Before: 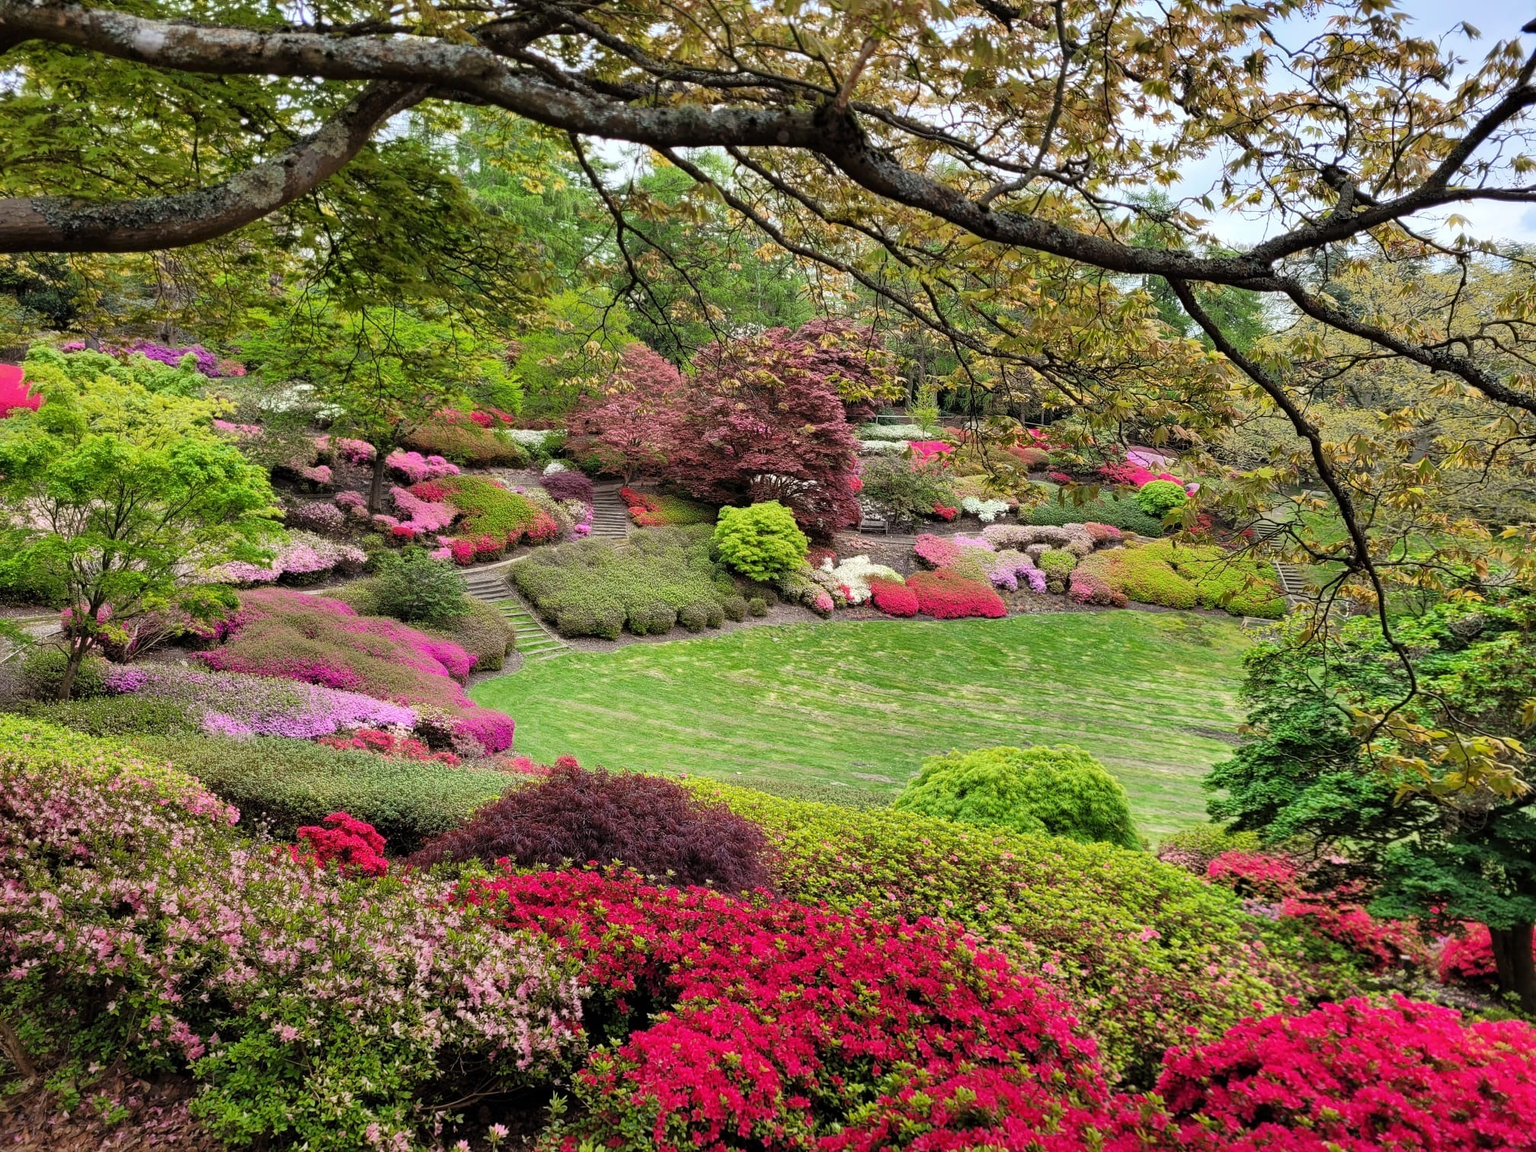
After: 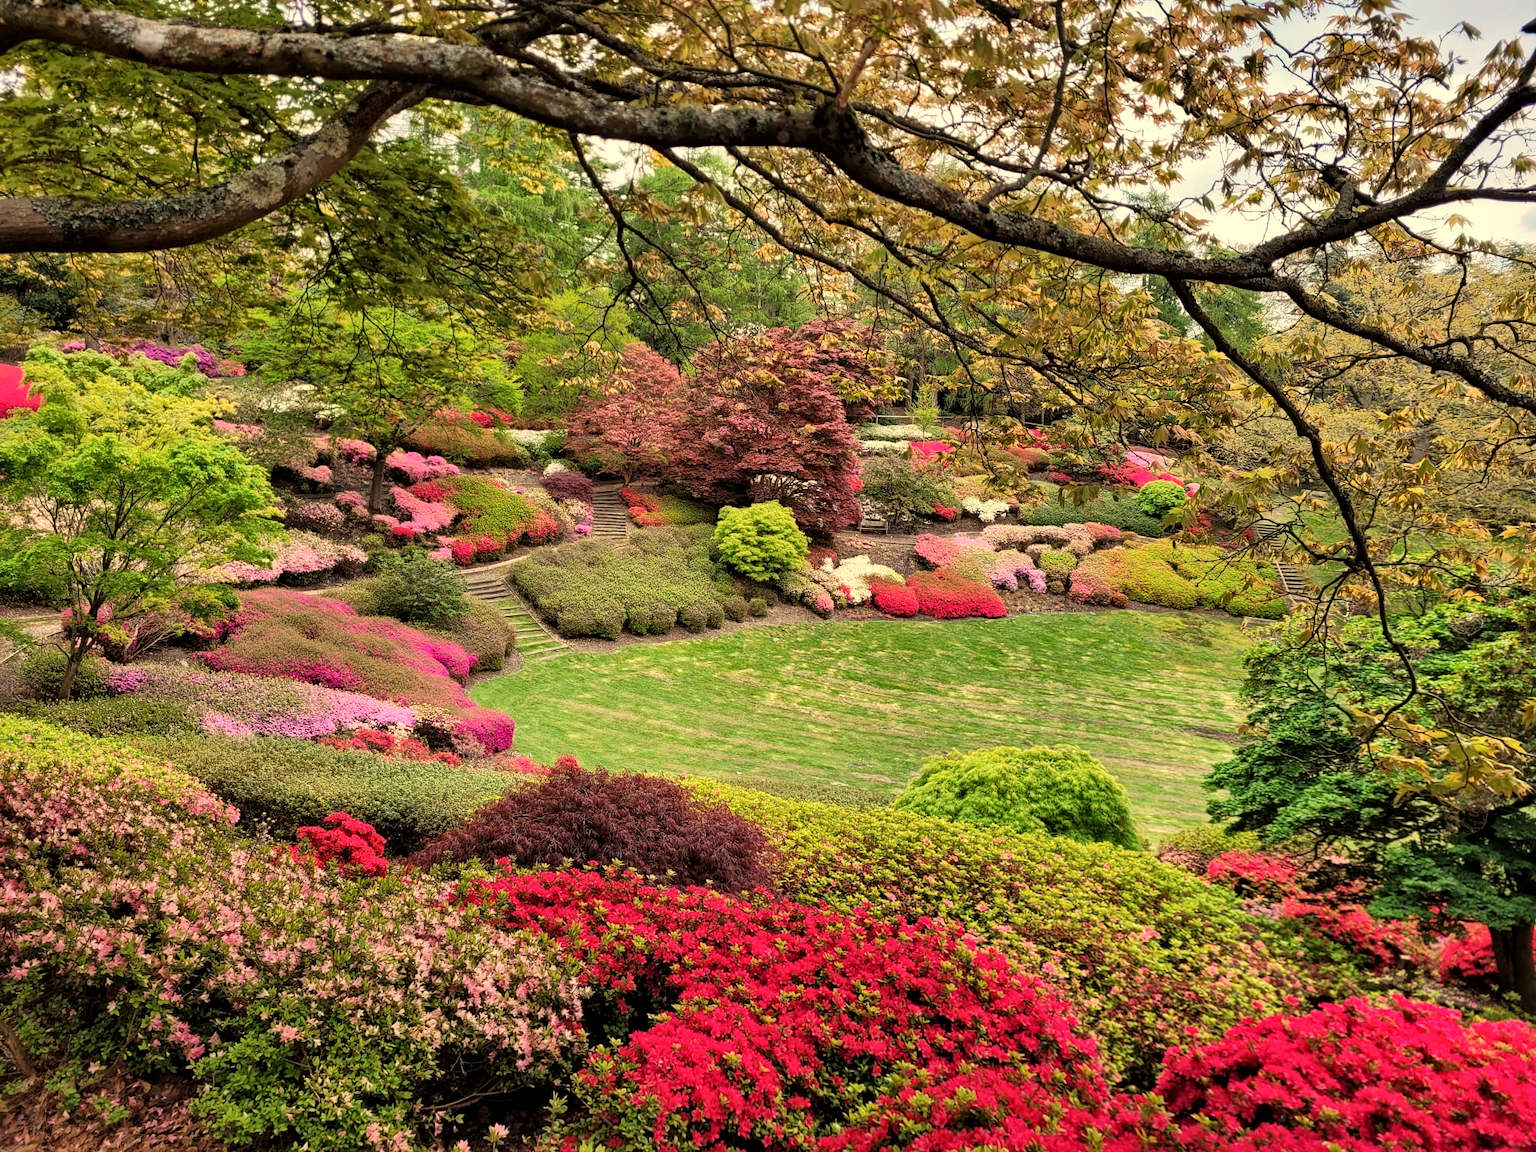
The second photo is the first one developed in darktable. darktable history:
white balance: red 1.123, blue 0.83
local contrast: mode bilateral grid, contrast 30, coarseness 25, midtone range 0.2
